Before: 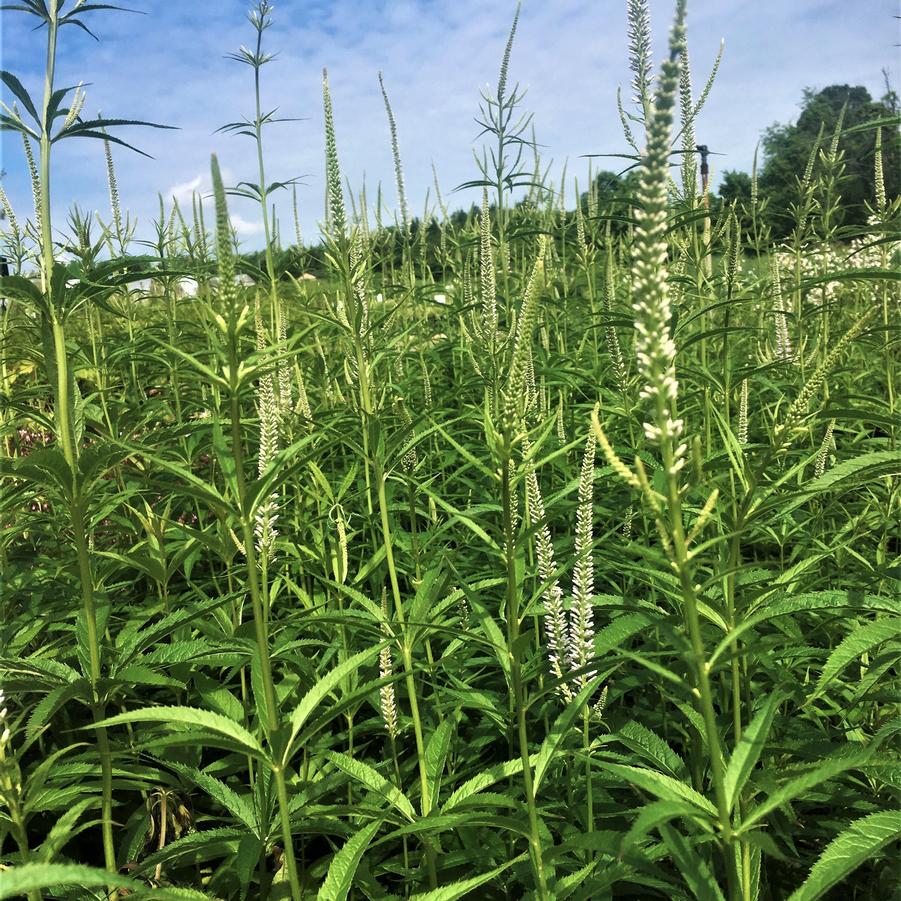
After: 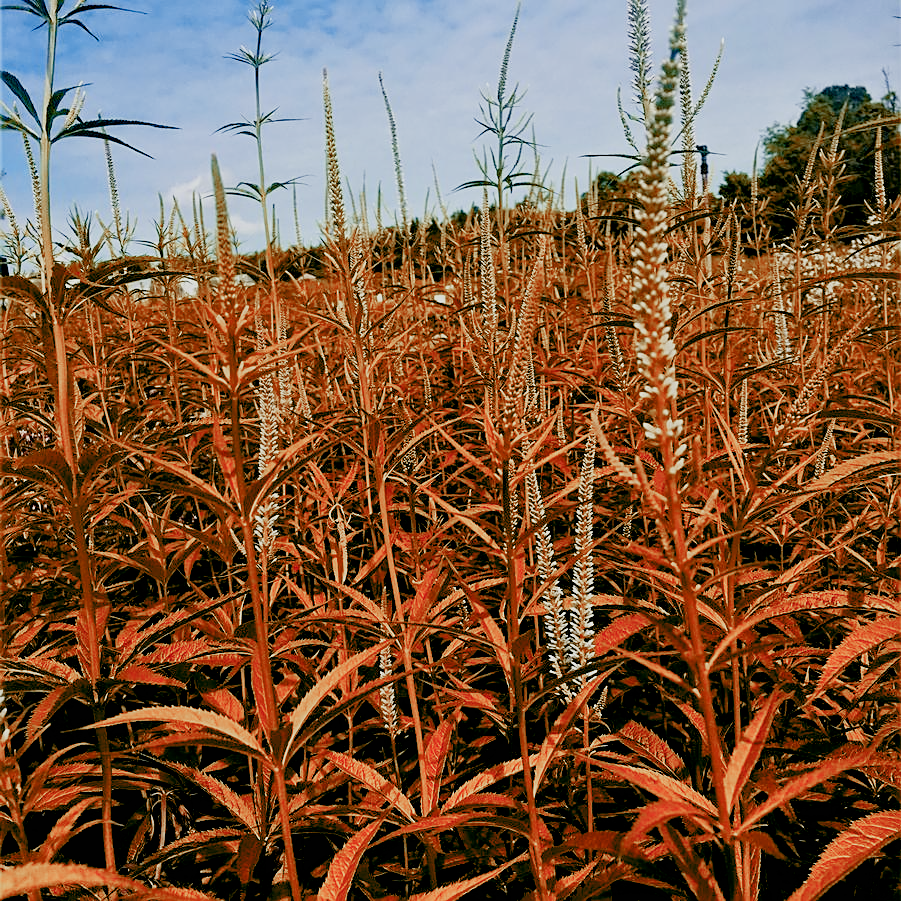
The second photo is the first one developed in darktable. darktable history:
sharpen: on, module defaults
color zones: curves: ch0 [(0.006, 0.385) (0.143, 0.563) (0.243, 0.321) (0.352, 0.464) (0.516, 0.456) (0.625, 0.5) (0.75, 0.5) (0.875, 0.5)]; ch1 [(0, 0.5) (0.134, 0.504) (0.246, 0.463) (0.421, 0.515) (0.5, 0.56) (0.625, 0.5) (0.75, 0.5) (0.875, 0.5)]; ch2 [(0, 0.5) (0.131, 0.426) (0.307, 0.289) (0.38, 0.188) (0.513, 0.216) (0.625, 0.548) (0.75, 0.468) (0.838, 0.396) (0.971, 0.311)]
filmic rgb: black relative exposure -4.41 EV, white relative exposure 5.04 EV, hardness 2.21, latitude 40.24%, contrast 1.147, highlights saturation mix 10.37%, shadows ↔ highlights balance 1.01%, preserve chrominance no, color science v4 (2020), contrast in shadows soft
